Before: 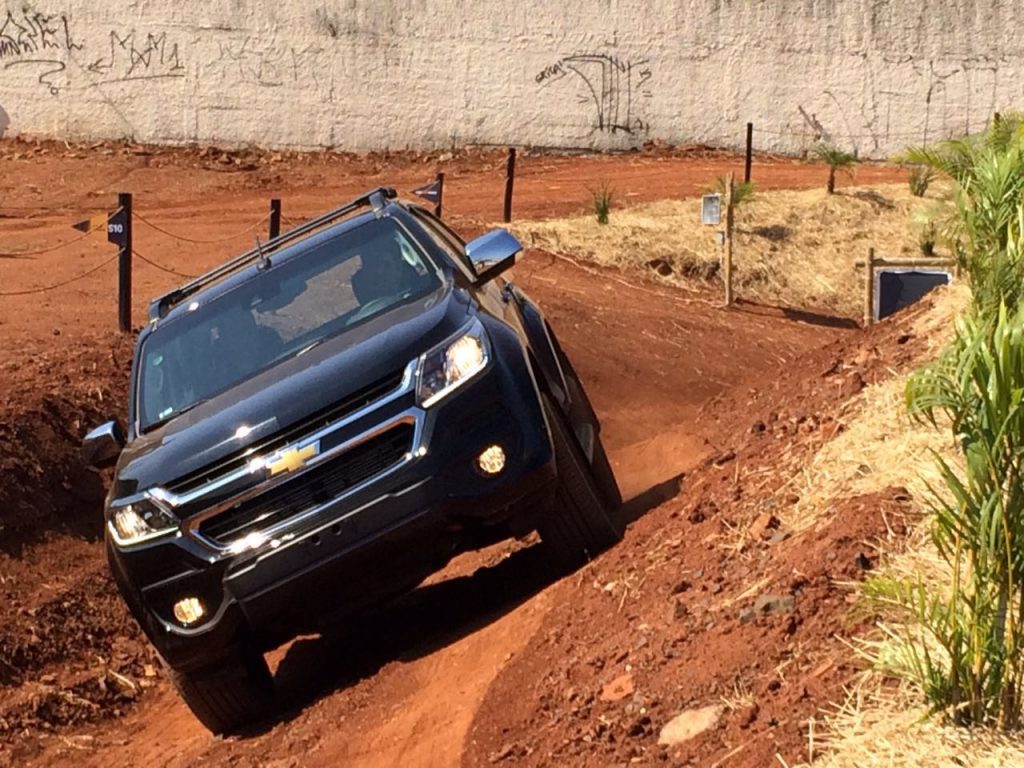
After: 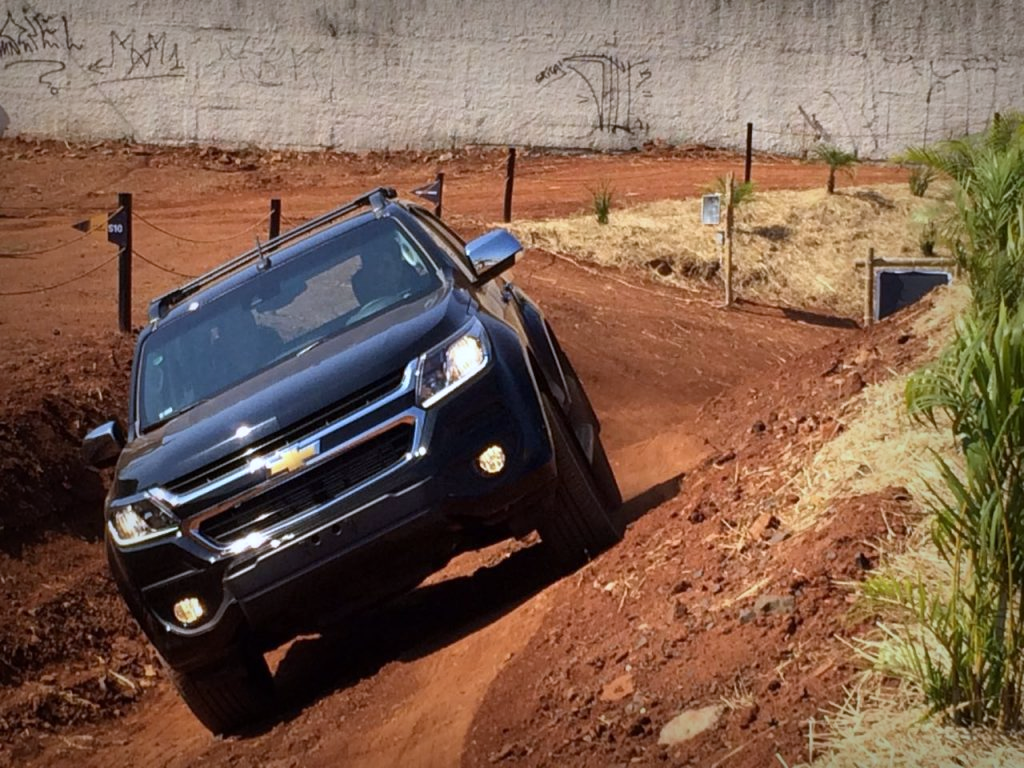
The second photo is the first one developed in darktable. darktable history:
white balance: red 0.954, blue 1.079
vignetting: fall-off start 53.2%, brightness -0.594, saturation 0, automatic ratio true, width/height ratio 1.313, shape 0.22, unbound false
